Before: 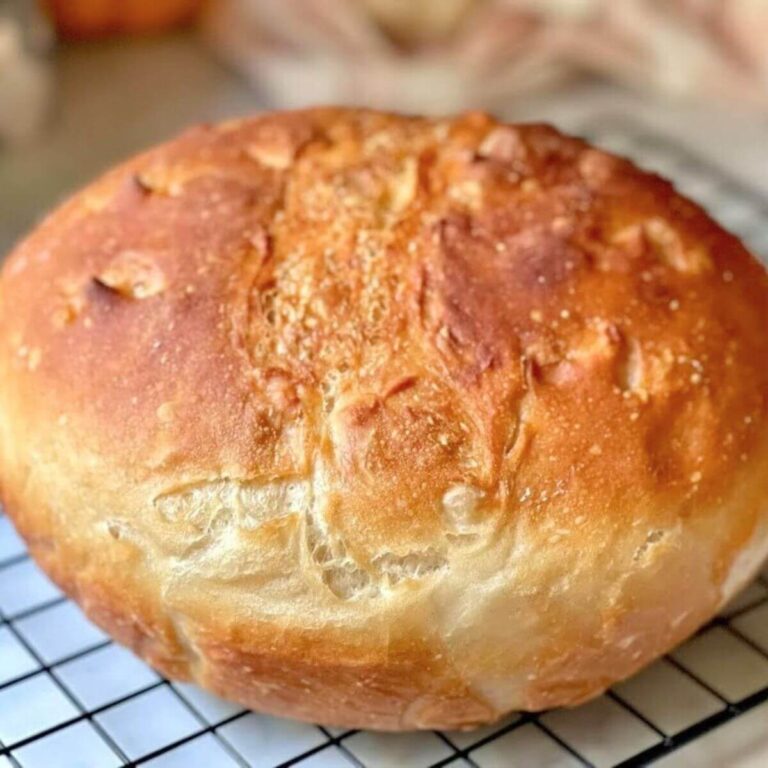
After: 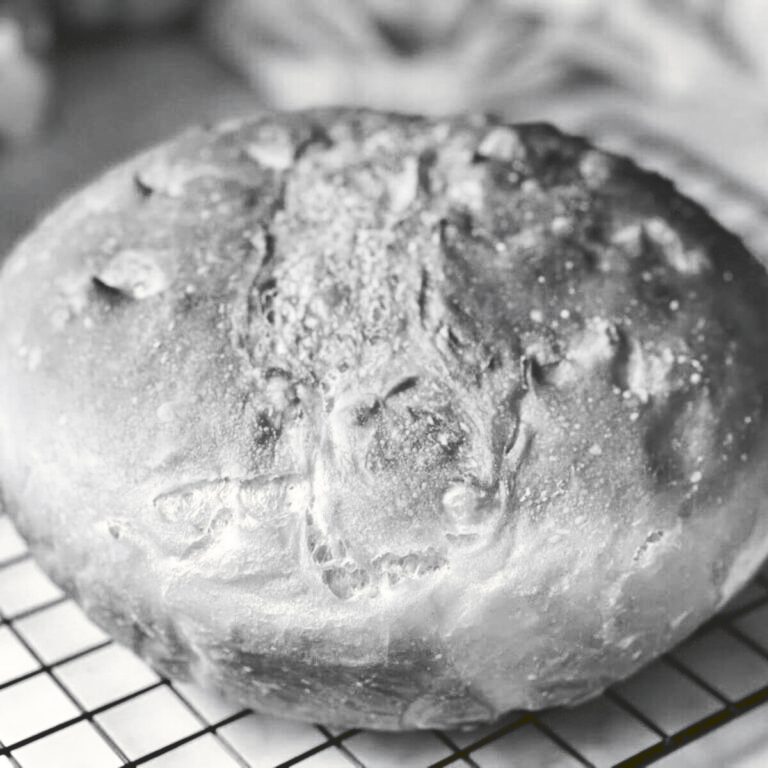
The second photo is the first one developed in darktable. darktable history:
tone curve: curves: ch0 [(0, 0) (0.003, 0.147) (0.011, 0.147) (0.025, 0.147) (0.044, 0.147) (0.069, 0.147) (0.1, 0.15) (0.136, 0.158) (0.177, 0.174) (0.224, 0.198) (0.277, 0.241) (0.335, 0.292) (0.399, 0.361) (0.468, 0.452) (0.543, 0.568) (0.623, 0.679) (0.709, 0.793) (0.801, 0.886) (0.898, 0.966) (1, 1)], preserve colors none
color look up table: target L [100, 89.53, 87.41, 82.17, 71.71, 62.97, 80.24, 61.7, 47.5, 54.24, 32.75, 13.23, 9.263, 200.46, 79.88, 70.73, 65.24, 60.94, 51.75, 44.82, 40.73, 25.32, 27.53, 23.07, 100, 77.34, 81.69, 78.07, 67.74, 76.98, 69.61, 77.71, 81.93, 48.04, 49.37, 45.63, 46.83, 45.09, 40.18, 19.4, 19.87, 11.26, 94.45, 86.7, 84.56, 62.46, 62.97, 47.77, 24.42], target a [-0.652, -0.003, -0.001, 0.001, 0.001, 0.001, 0, 0.001, 0.001, 0.001, 0, -0.133, -1.119, 0, 0, 0.001, 0.001, 0, 0.001, 0, 0.001, 0, 0, 0, -0.652, 0, 0, 0, 0.001, 0, 0, 0, 0.001 ×7, 0, 0, -0.135, -0.291, -0.002, -0.001, 0.001, 0.001, 0.001, 0], target b [8.393, 0.026, 0.002, -0.006, -0.005, -0.005, 0.002, -0.005, -0.005, -0.005, -0.001, 1.693, 15.02, 0, 0.002, -0.005, -0.005, 0.001, -0.005, -0.001, -0.005, -0.001, -0.001, -0.001, 8.393, 0.002, 0.002, 0.002, -0.005, 0.002, 0.002, 0.002, -0.006, -0.005, -0.005, -0.005, -0.007, -0.005, -0.005, -0.001, 0, 1.724, 3.646, 0.025, 0.003, -0.005, -0.005, -0.005, 0.006], num patches 49
